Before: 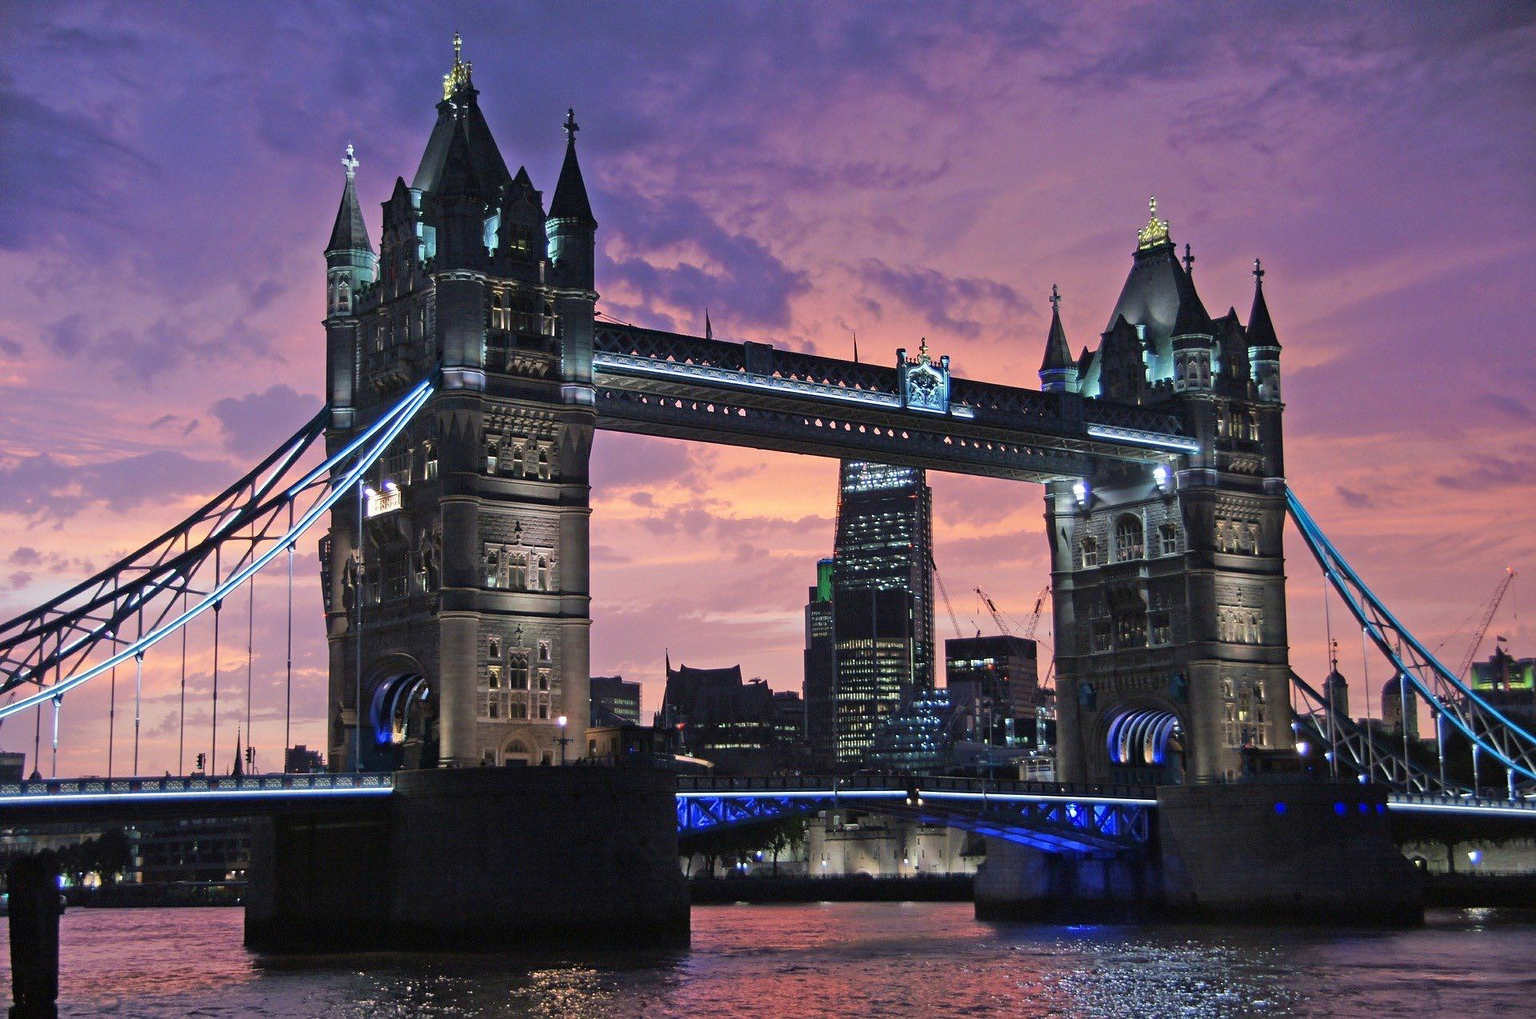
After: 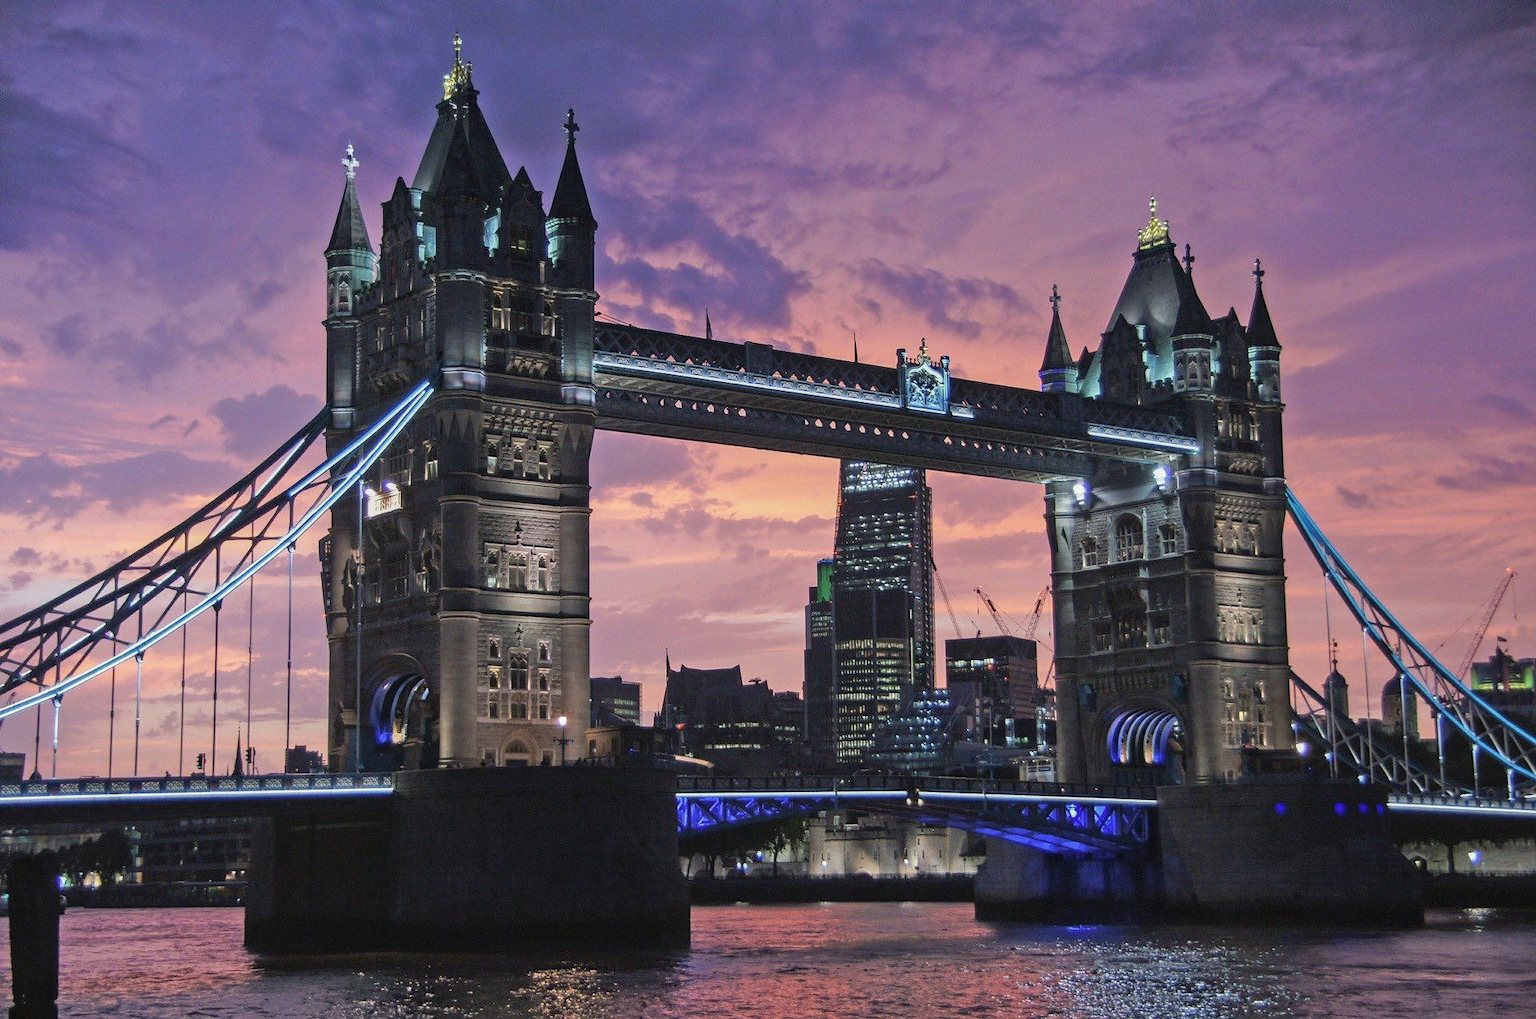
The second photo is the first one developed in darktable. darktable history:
exposure: exposure -0.01 EV, compensate exposure bias true, compensate highlight preservation false
contrast brightness saturation: contrast -0.101, saturation -0.083
local contrast: on, module defaults
